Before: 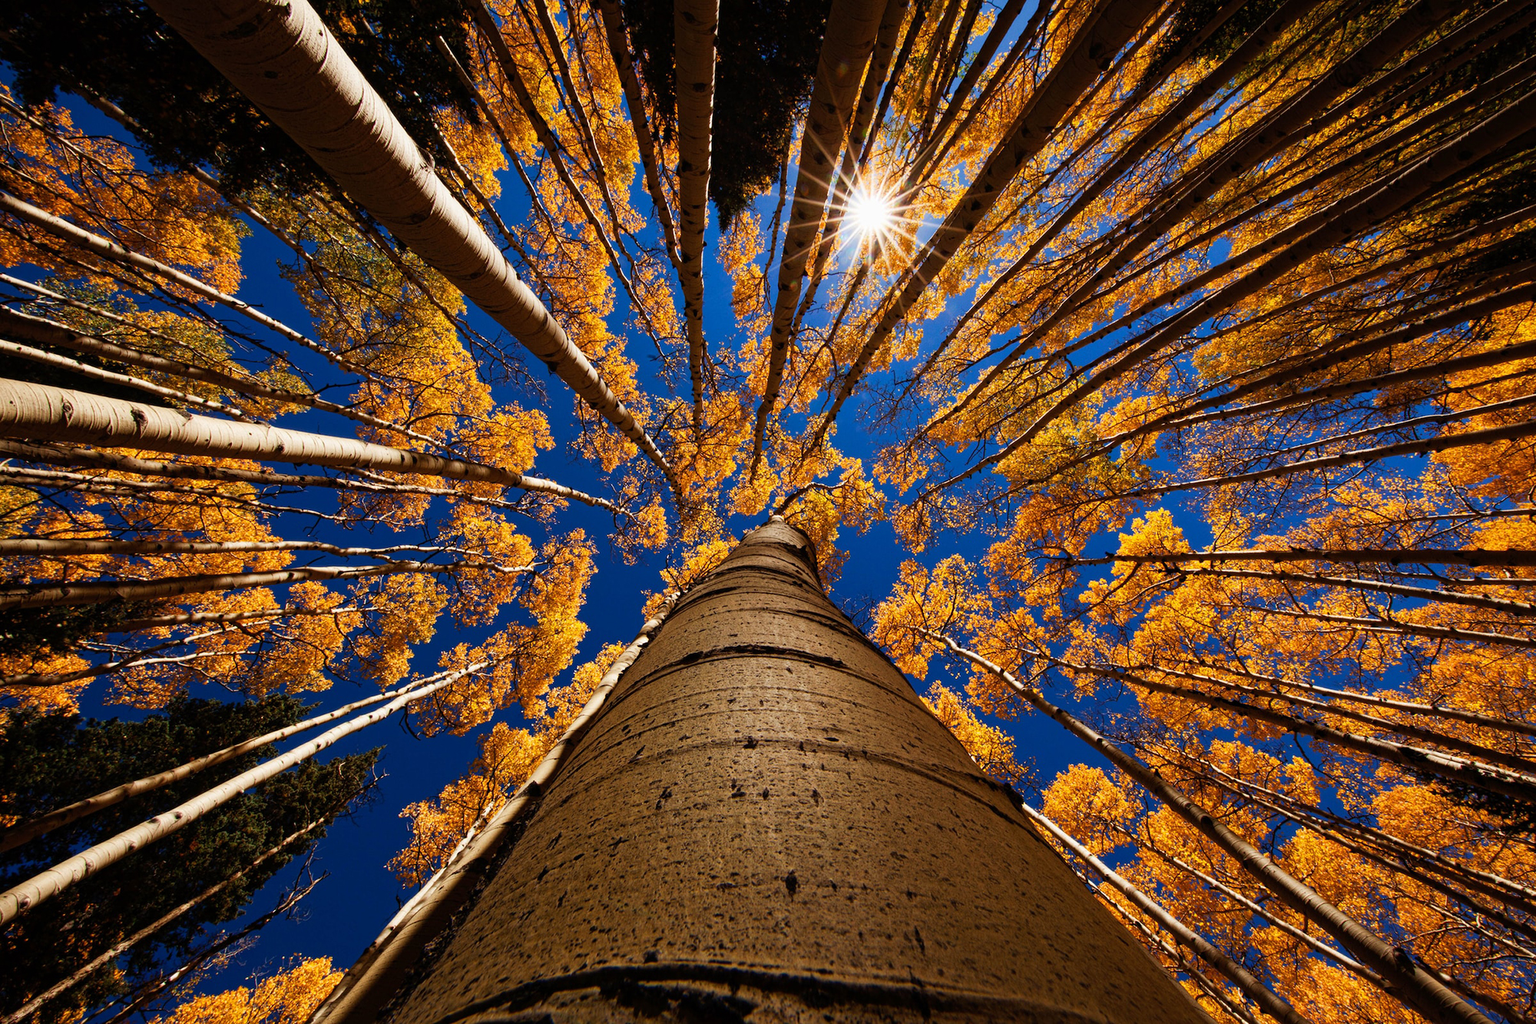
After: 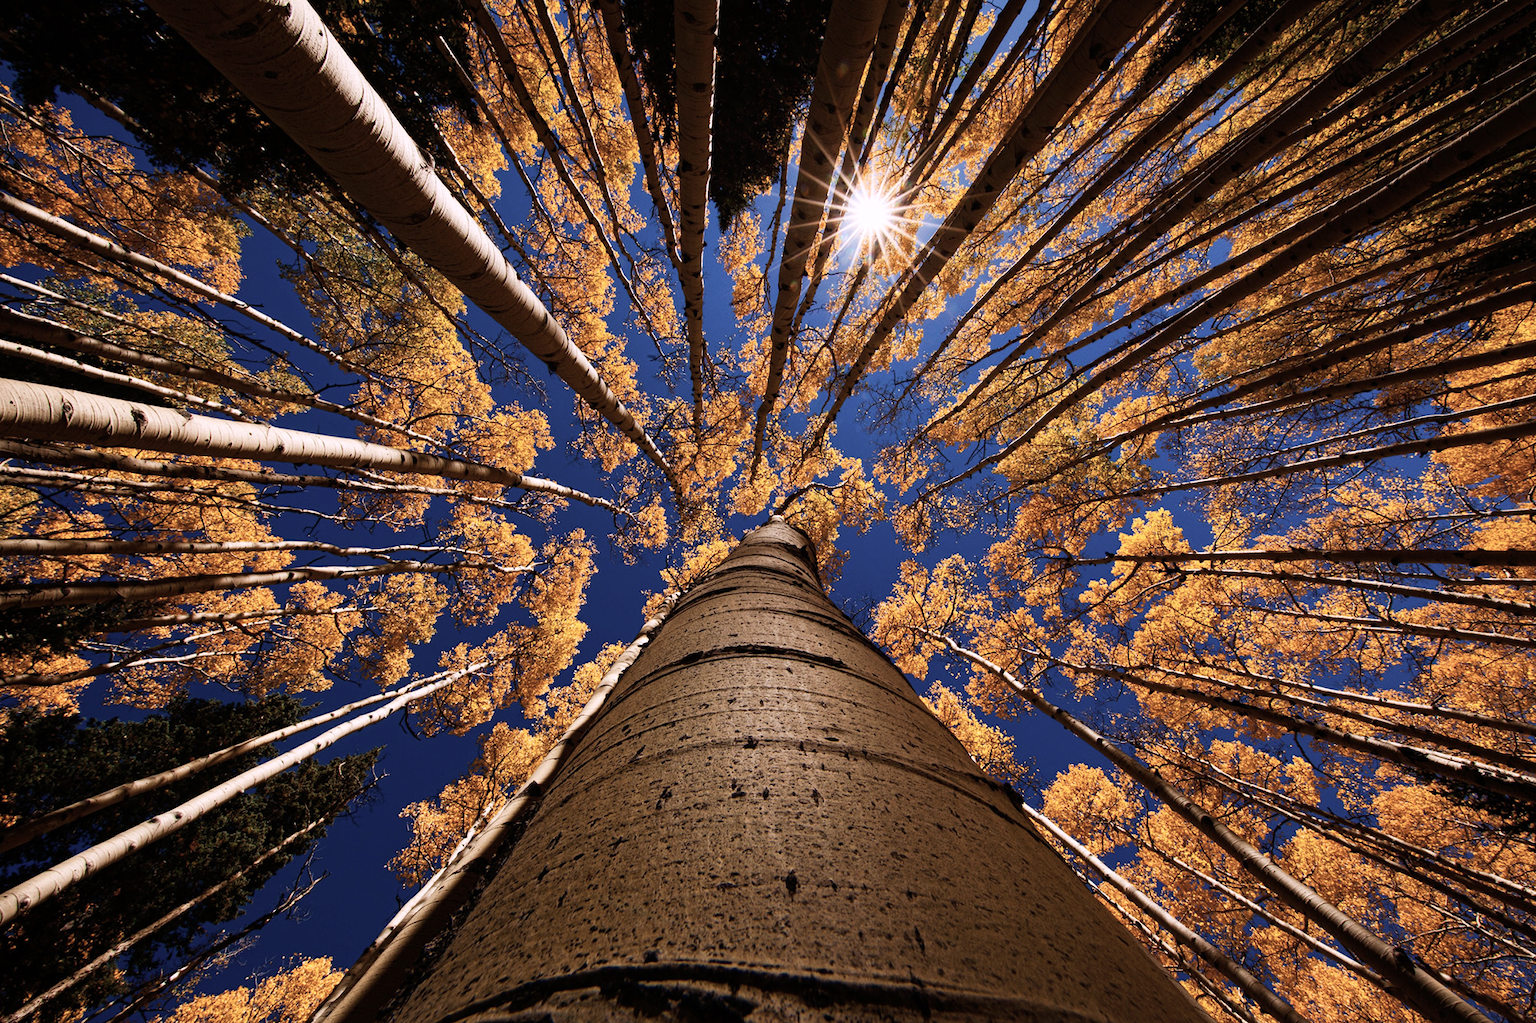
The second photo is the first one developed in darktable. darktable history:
contrast brightness saturation: contrast 0.1, saturation -0.3
white balance: red 1.05, blue 1.072
